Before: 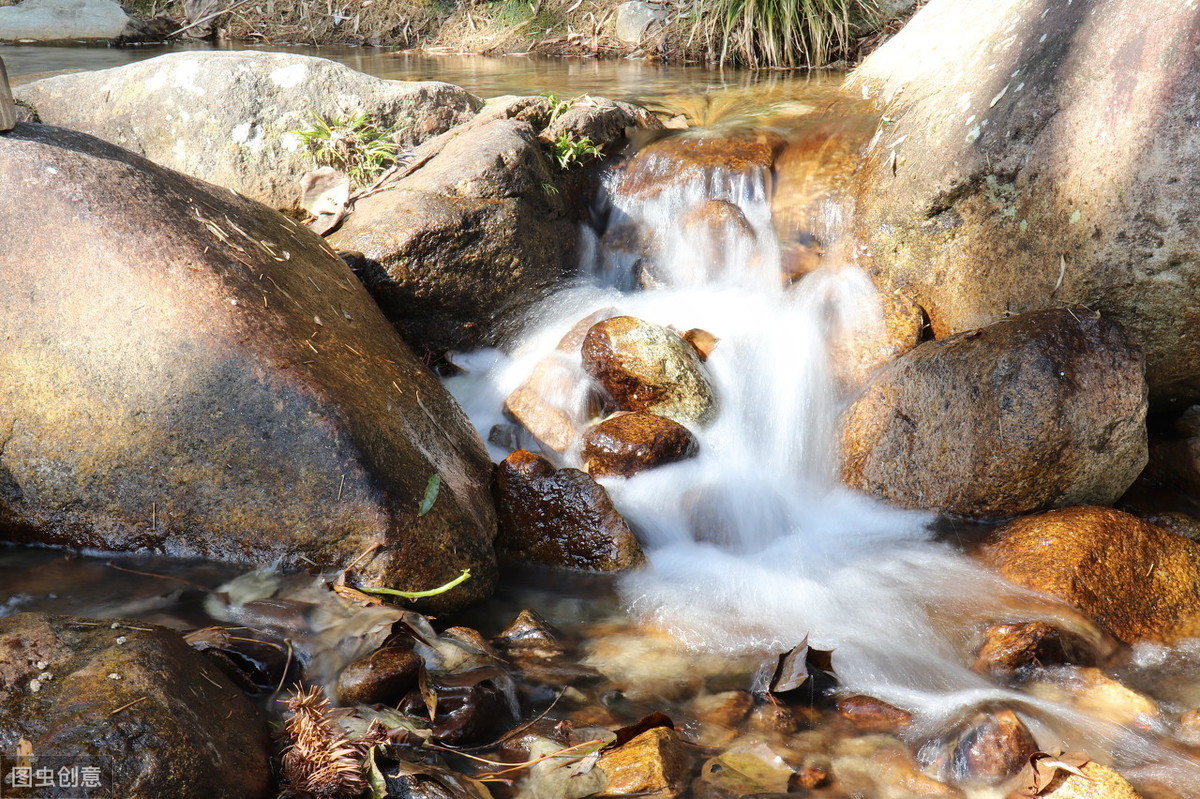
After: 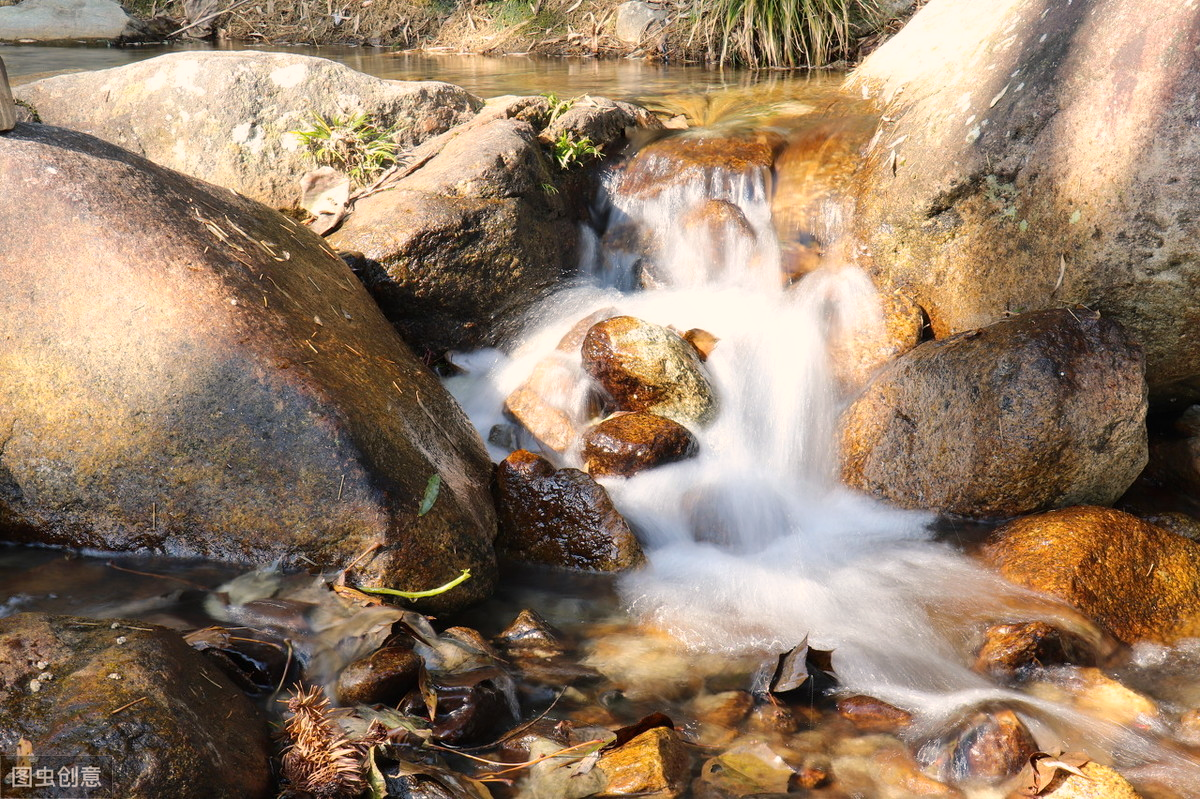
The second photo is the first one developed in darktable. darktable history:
color balance rgb: highlights gain › chroma 3.002%, highlights gain › hue 60.13°, linear chroma grading › global chroma 7.929%, perceptual saturation grading › global saturation -0.998%
